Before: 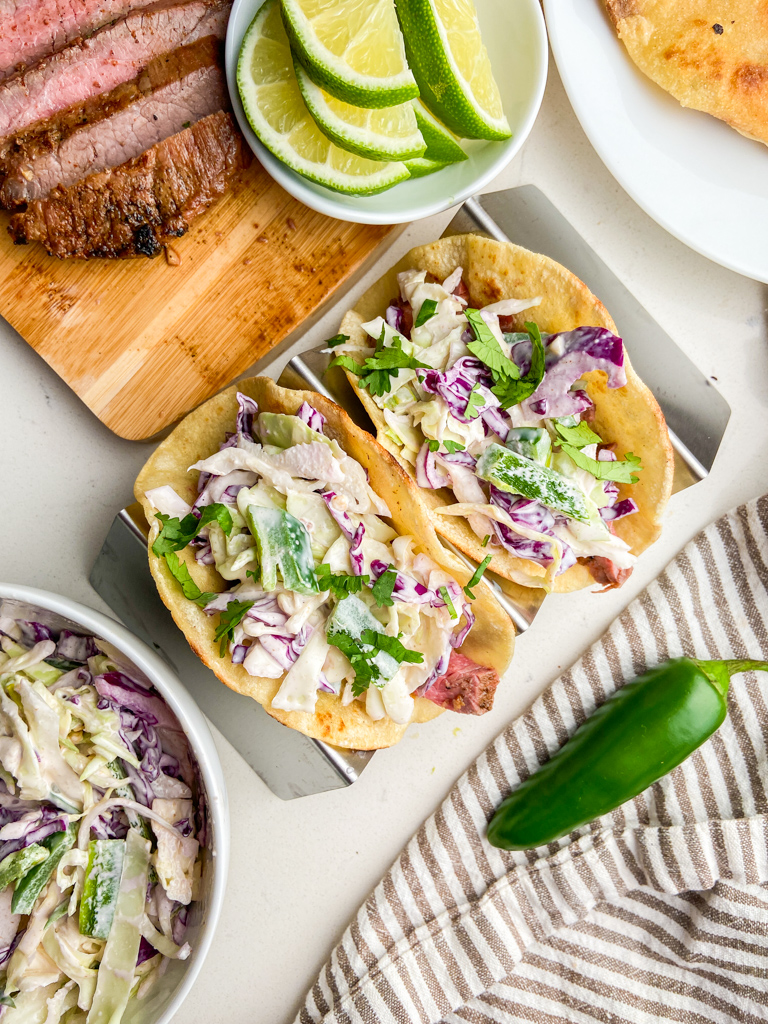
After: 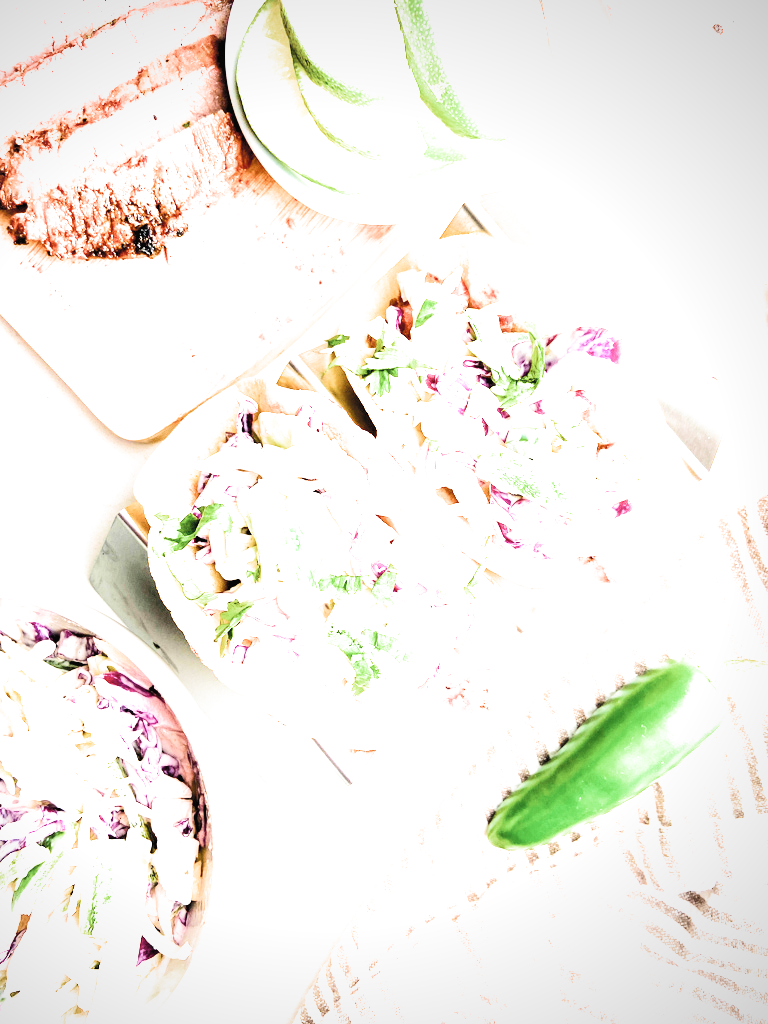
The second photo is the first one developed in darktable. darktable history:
exposure: black level correction 0.001, exposure 1.999 EV, compensate exposure bias true, compensate highlight preservation false
tone curve: curves: ch0 [(0, 0) (0.003, 0.015) (0.011, 0.025) (0.025, 0.056) (0.044, 0.104) (0.069, 0.139) (0.1, 0.181) (0.136, 0.226) (0.177, 0.28) (0.224, 0.346) (0.277, 0.42) (0.335, 0.505) (0.399, 0.594) (0.468, 0.699) (0.543, 0.776) (0.623, 0.848) (0.709, 0.893) (0.801, 0.93) (0.898, 0.97) (1, 1)], color space Lab, independent channels, preserve colors none
color zones: curves: ch1 [(0, 0.525) (0.143, 0.556) (0.286, 0.52) (0.429, 0.5) (0.571, 0.5) (0.714, 0.5) (0.857, 0.503) (1, 0.525)], mix 30.53%
filmic rgb: black relative exposure -7.97 EV, white relative exposure 2.36 EV, threshold 5.95 EV, hardness 6.51, color science v4 (2020), enable highlight reconstruction true
vignetting: fall-off radius 61.05%, brightness -0.466, saturation -0.289, center (-0.147, 0.015)
